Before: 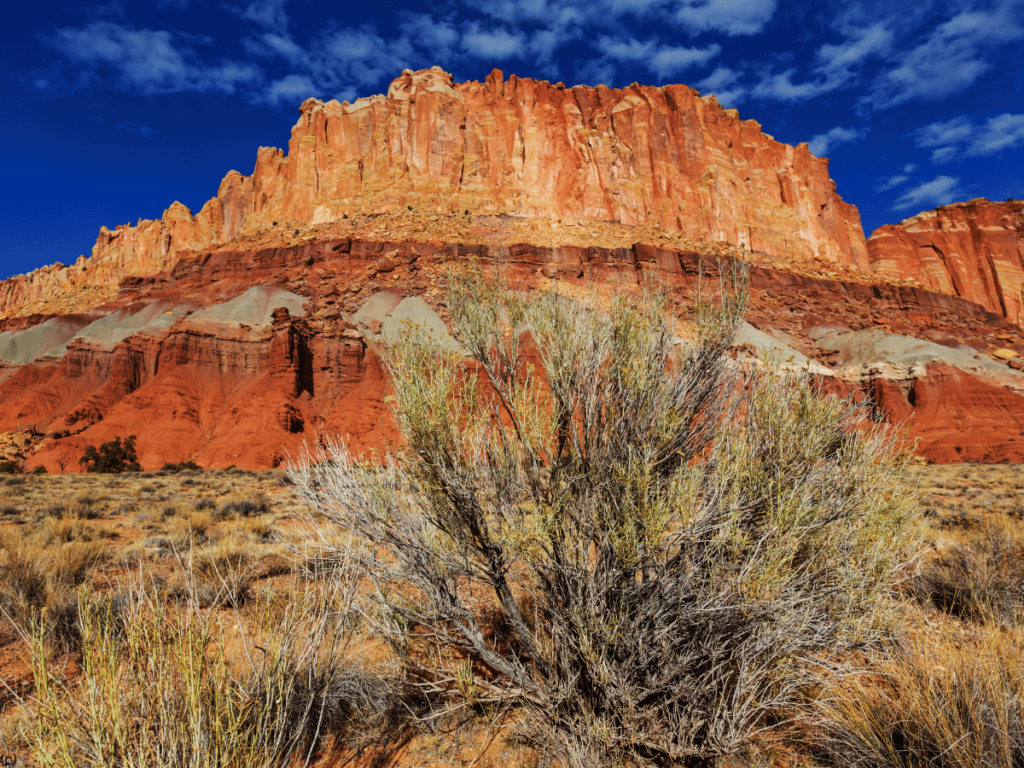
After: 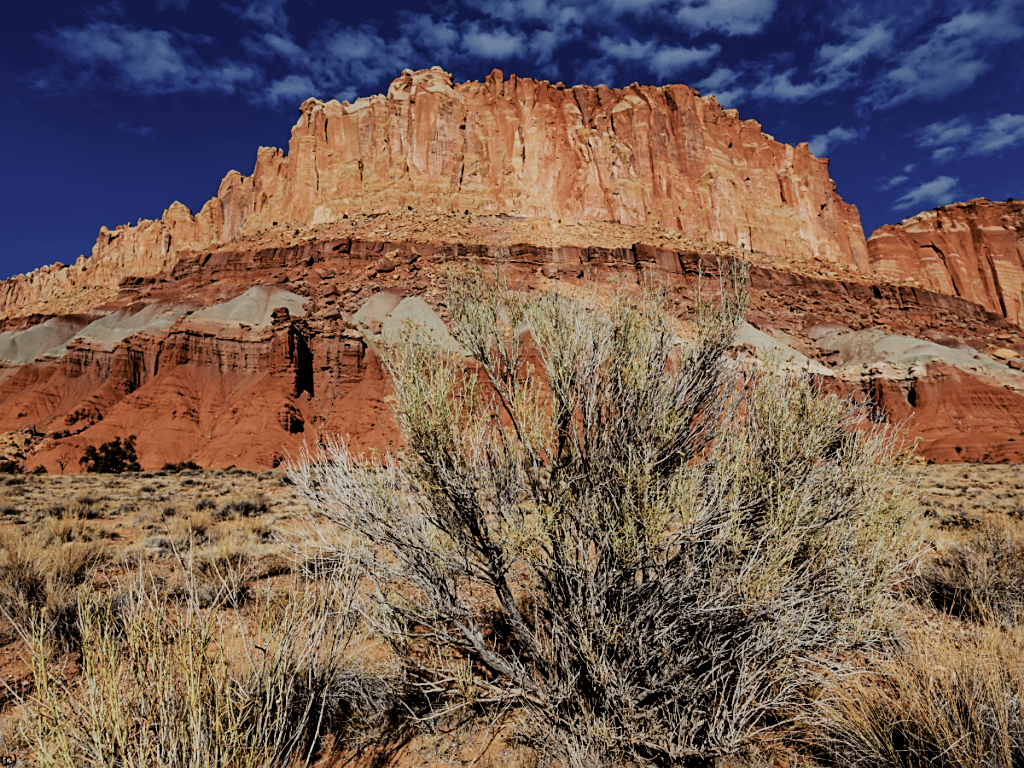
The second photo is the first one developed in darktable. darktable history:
contrast brightness saturation: contrast 0.1, saturation -0.3
filmic rgb: black relative exposure -7.15 EV, white relative exposure 5.36 EV, hardness 3.02, color science v6 (2022)
tone equalizer: on, module defaults
sharpen: on, module defaults
exposure: black level correction 0.009, exposure 0.014 EV, compensate highlight preservation false
